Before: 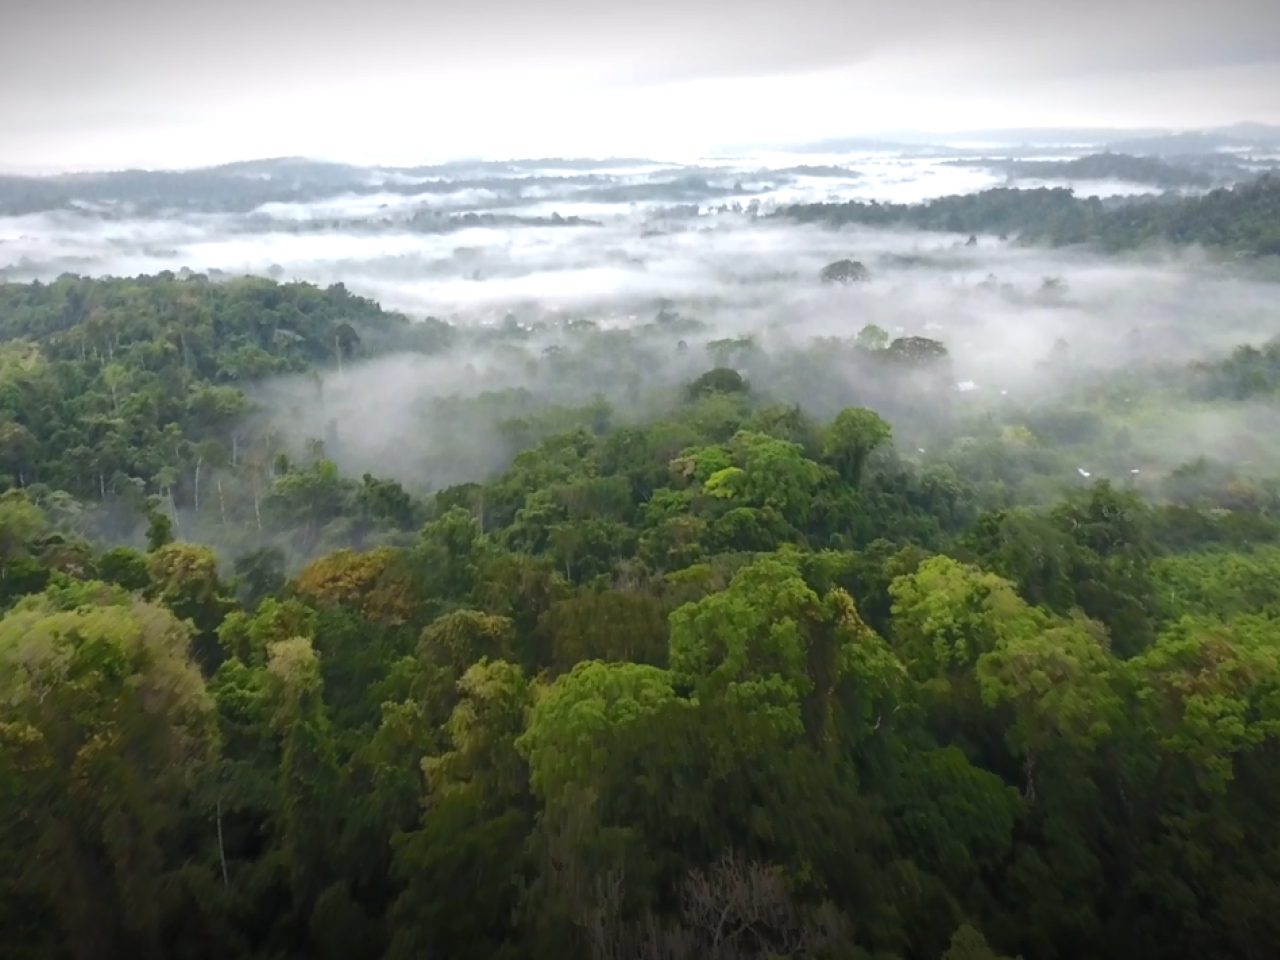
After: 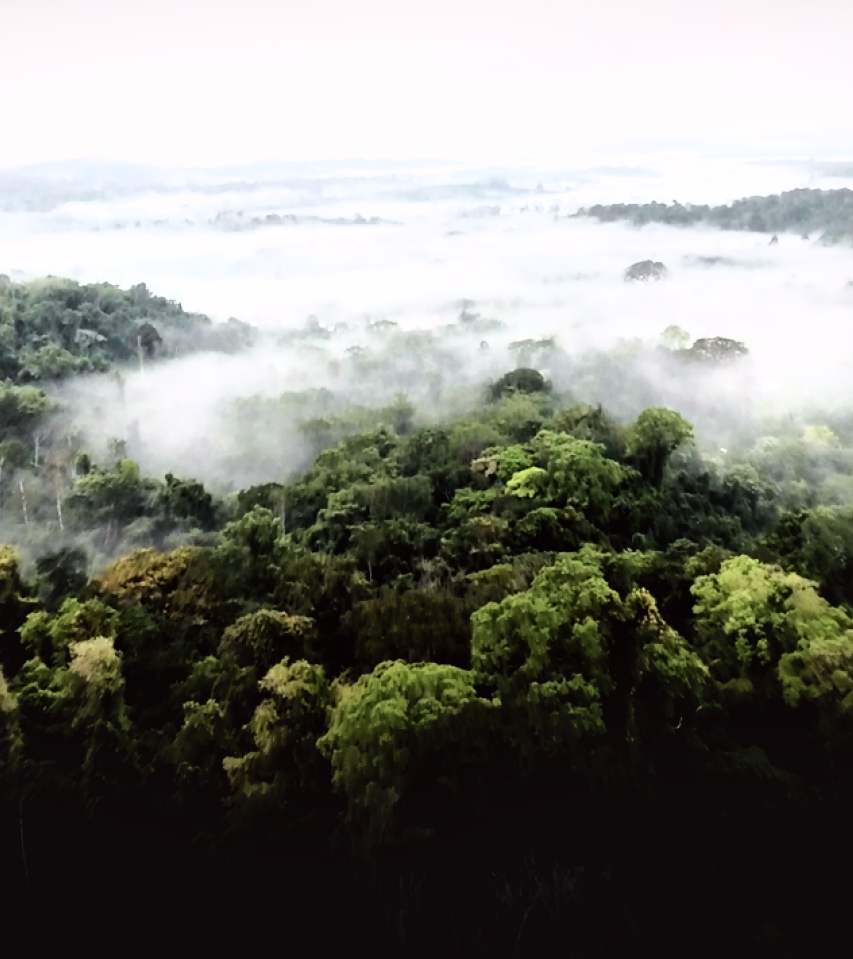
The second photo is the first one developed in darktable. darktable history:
tone curve: curves: ch0 [(0.003, 0.029) (0.202, 0.232) (0.46, 0.56) (0.611, 0.739) (0.843, 0.941) (1, 0.99)]; ch1 [(0, 0) (0.35, 0.356) (0.45, 0.453) (0.508, 0.515) (0.617, 0.601) (1, 1)]; ch2 [(0, 0) (0.456, 0.469) (0.5, 0.5) (0.556, 0.566) (0.635, 0.642) (1, 1)], color space Lab, independent channels, preserve colors none
local contrast: mode bilateral grid, contrast 20, coarseness 50, detail 130%, midtone range 0.2
crop and rotate: left 15.546%, right 17.787%
filmic rgb: black relative exposure -3.75 EV, white relative exposure 2.4 EV, dynamic range scaling -50%, hardness 3.42, latitude 30%, contrast 1.8
